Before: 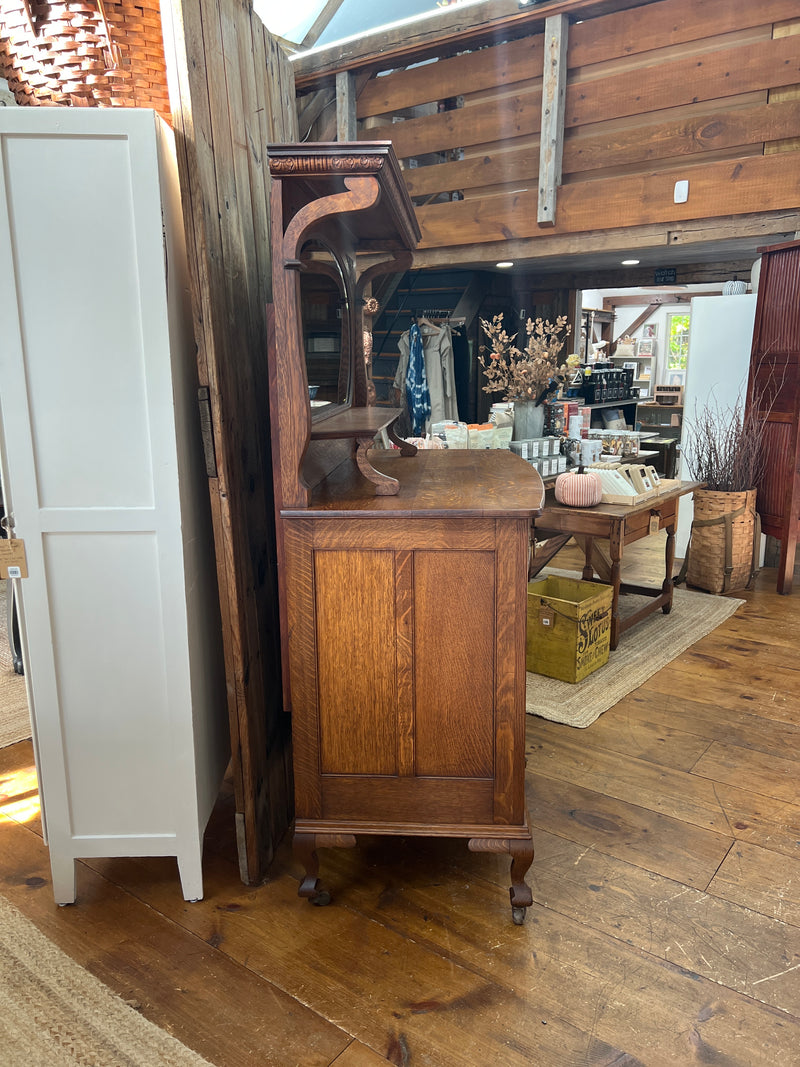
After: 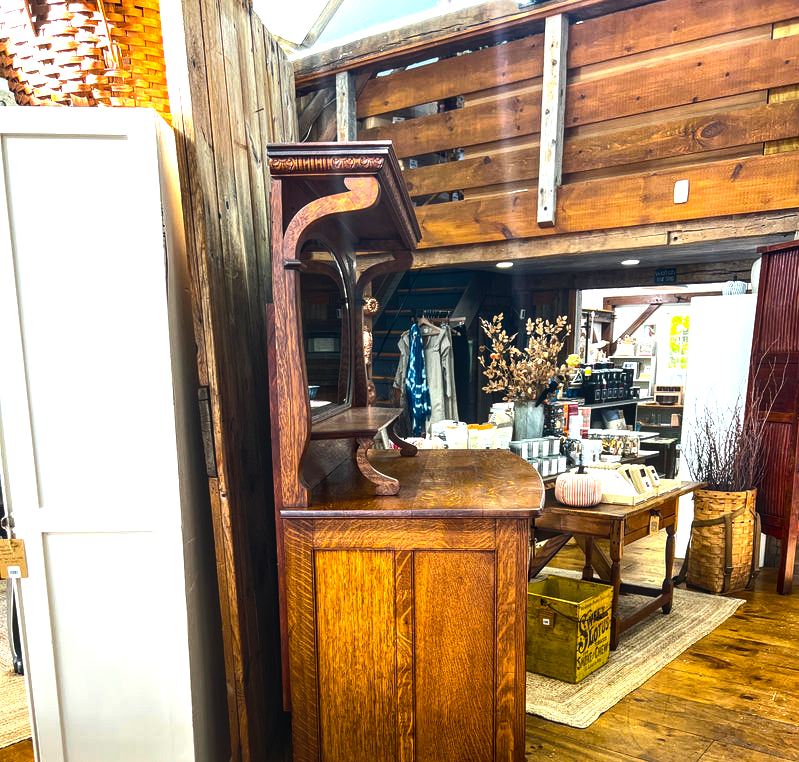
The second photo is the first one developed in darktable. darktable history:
color balance rgb: linear chroma grading › global chroma 9%, perceptual saturation grading › global saturation 36%, perceptual saturation grading › shadows 35%, perceptual brilliance grading › global brilliance 15%, perceptual brilliance grading › shadows -35%, global vibrance 15%
local contrast: on, module defaults
crop: bottom 28.576%
tone equalizer: -8 EV -0.75 EV, -7 EV -0.7 EV, -6 EV -0.6 EV, -5 EV -0.4 EV, -3 EV 0.4 EV, -2 EV 0.6 EV, -1 EV 0.7 EV, +0 EV 0.75 EV, edges refinement/feathering 500, mask exposure compensation -1.57 EV, preserve details no
